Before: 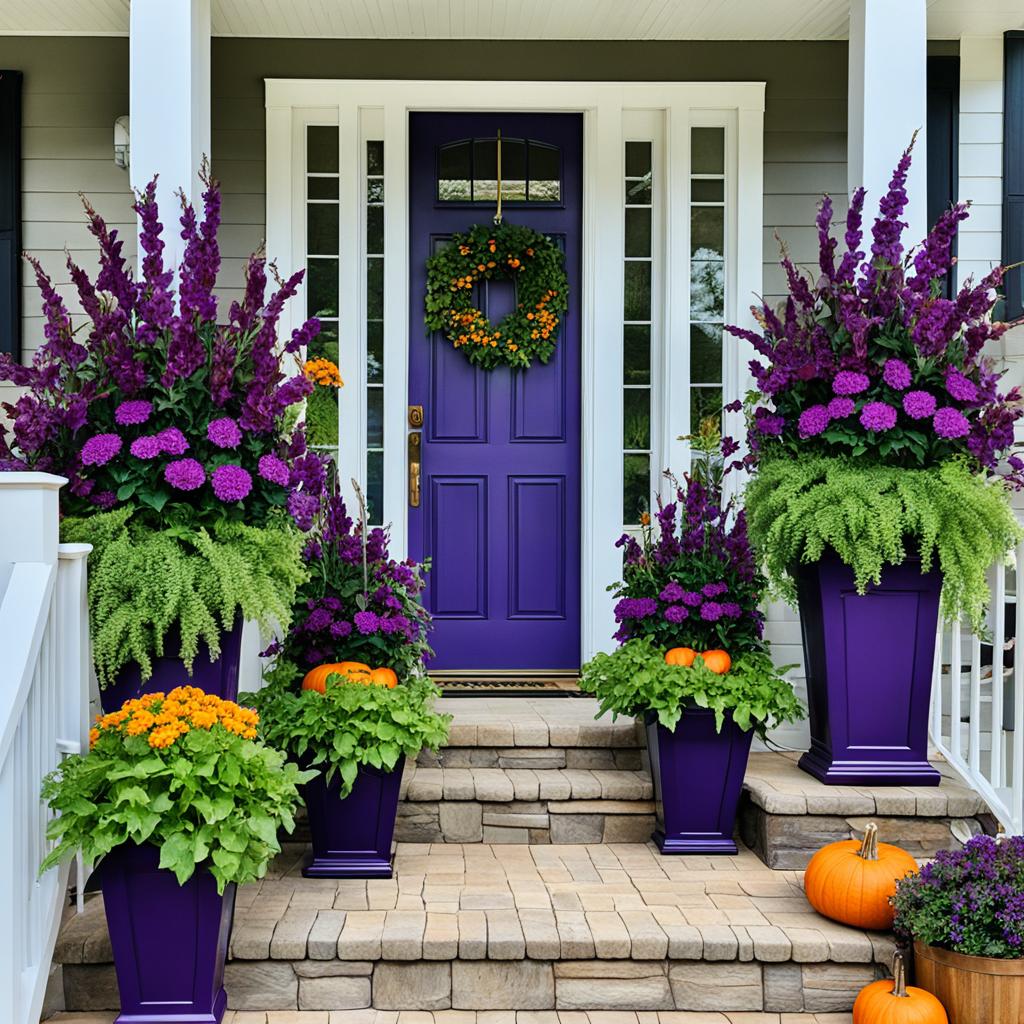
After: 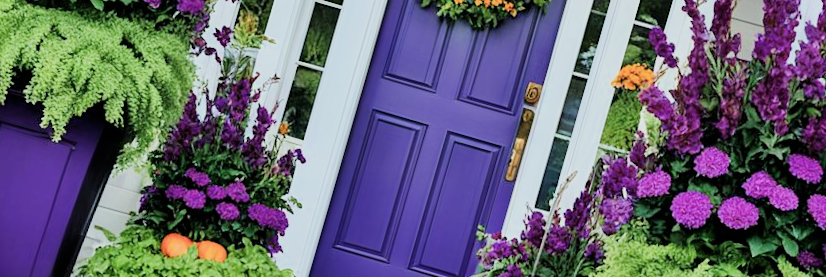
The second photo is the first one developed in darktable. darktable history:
crop and rotate: angle 16.12°, top 30.835%, bottom 35.653%
exposure: exposure 1 EV, compensate highlight preservation false
contrast brightness saturation: saturation -0.1
white balance: red 0.978, blue 0.999
filmic rgb: black relative exposure -7.15 EV, white relative exposure 5.36 EV, hardness 3.02
